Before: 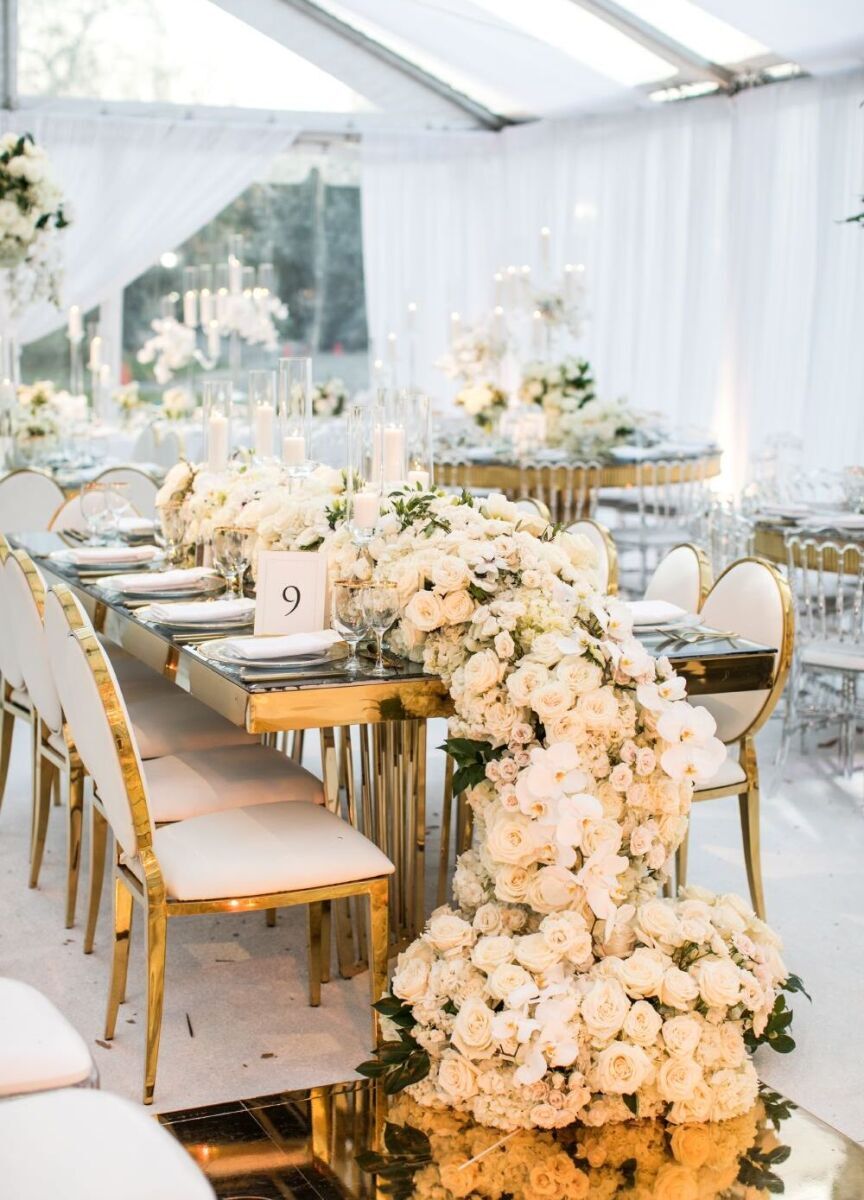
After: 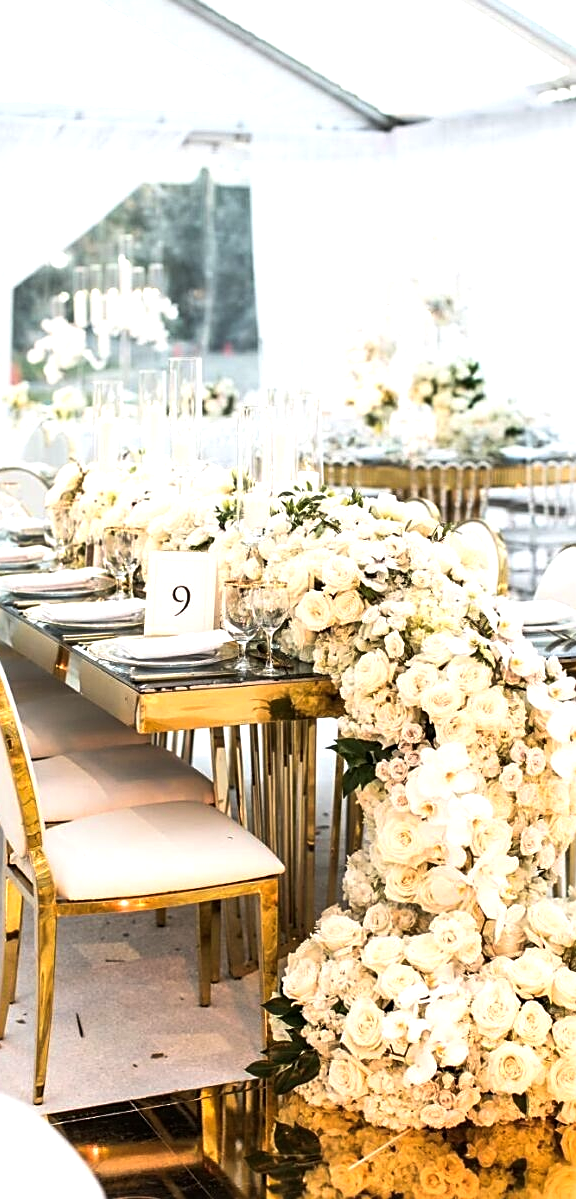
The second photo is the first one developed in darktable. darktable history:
sharpen: on, module defaults
crop and rotate: left 12.805%, right 20.509%
color balance rgb: perceptual saturation grading › global saturation 0.931%, perceptual brilliance grading › global brilliance 14.897%, perceptual brilliance grading › shadows -35.137%, global vibrance 14.926%
